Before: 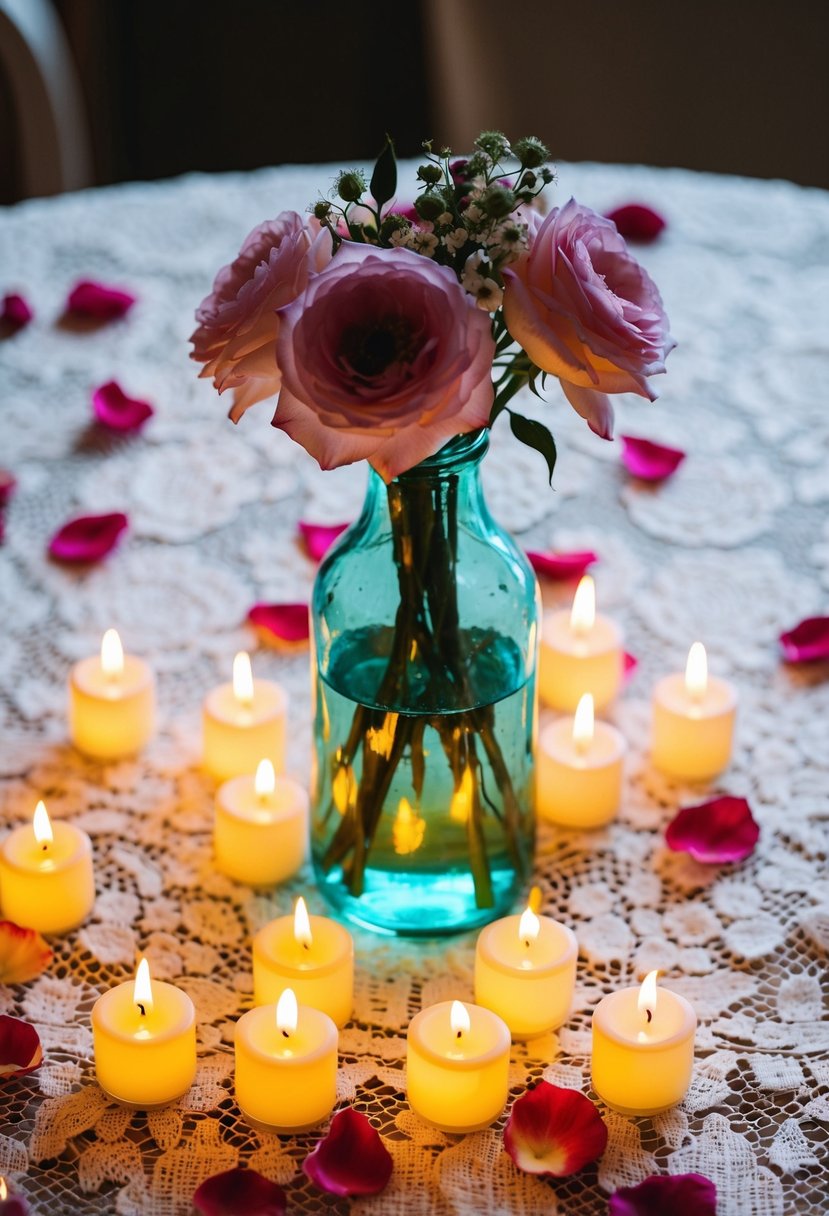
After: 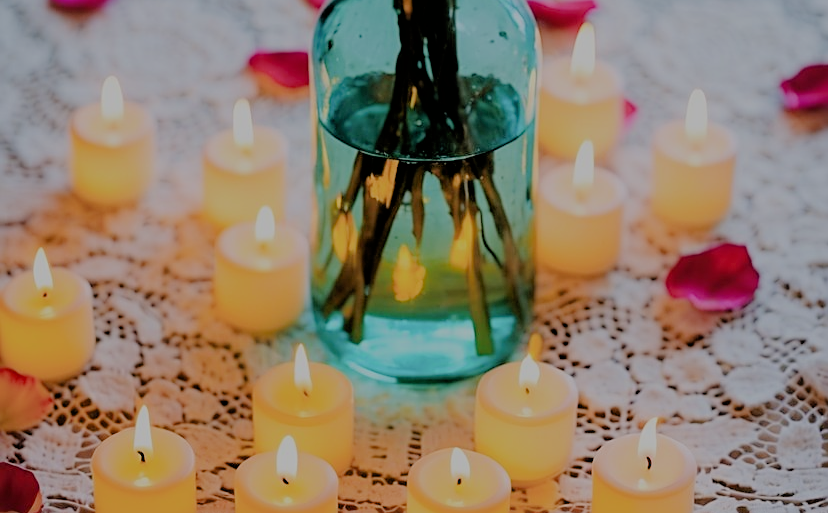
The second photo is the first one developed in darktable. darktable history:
crop: top 45.551%, bottom 12.262%
sharpen: on, module defaults
rotate and perspective: automatic cropping original format, crop left 0, crop top 0
filmic rgb: black relative exposure -4.42 EV, white relative exposure 6.58 EV, hardness 1.85, contrast 0.5
